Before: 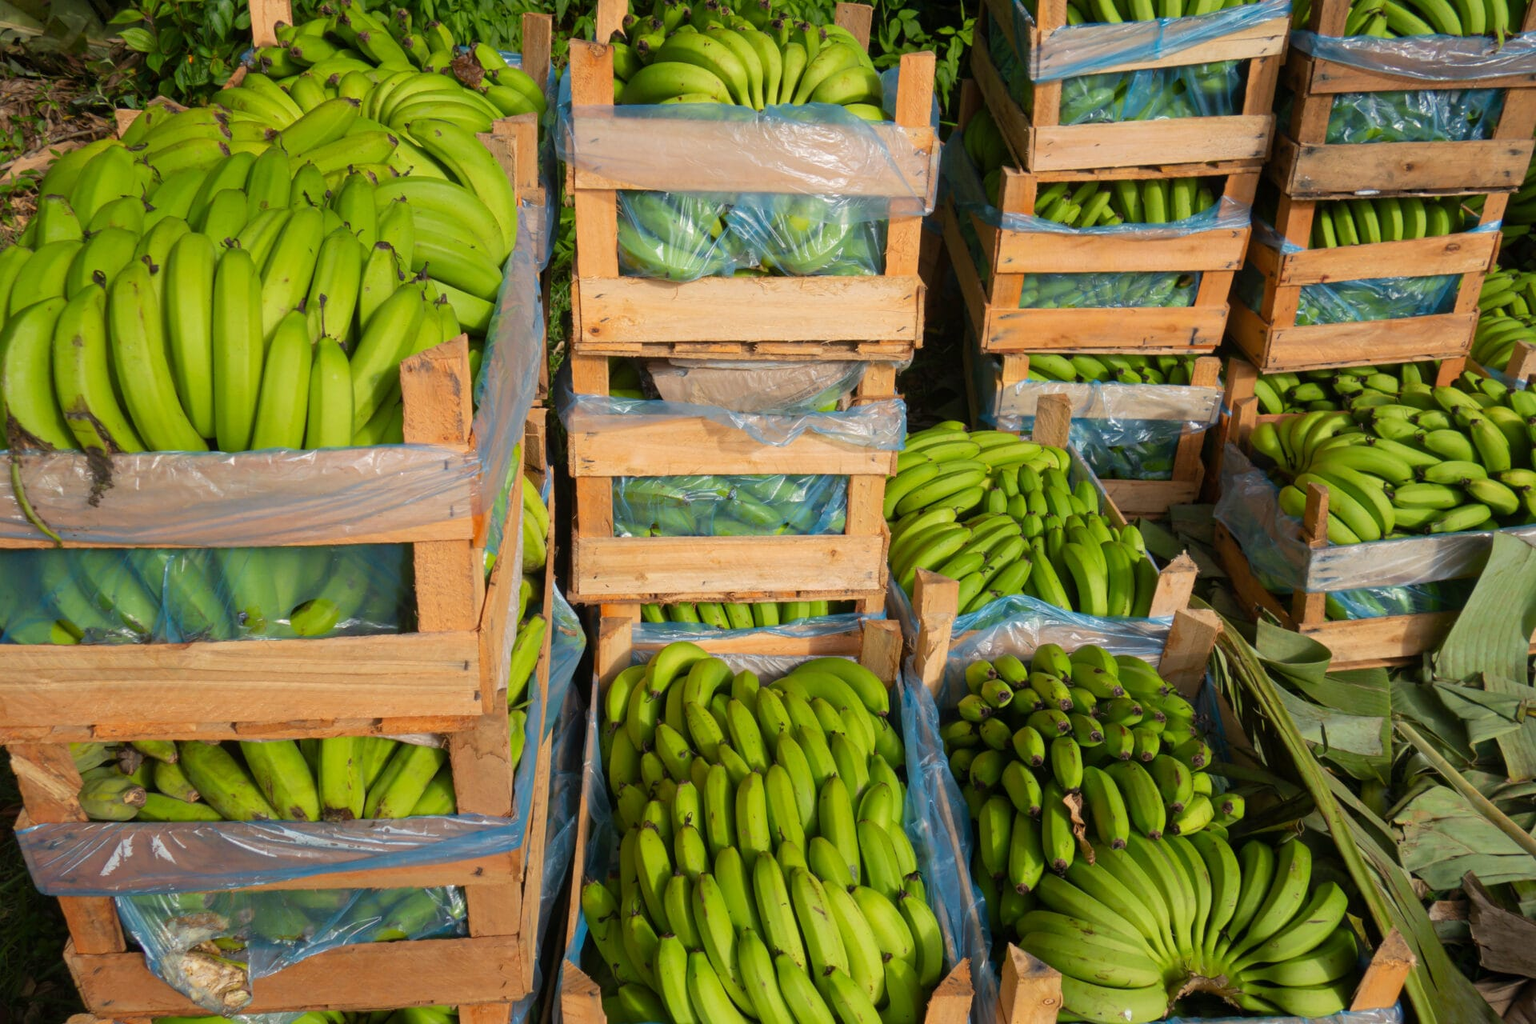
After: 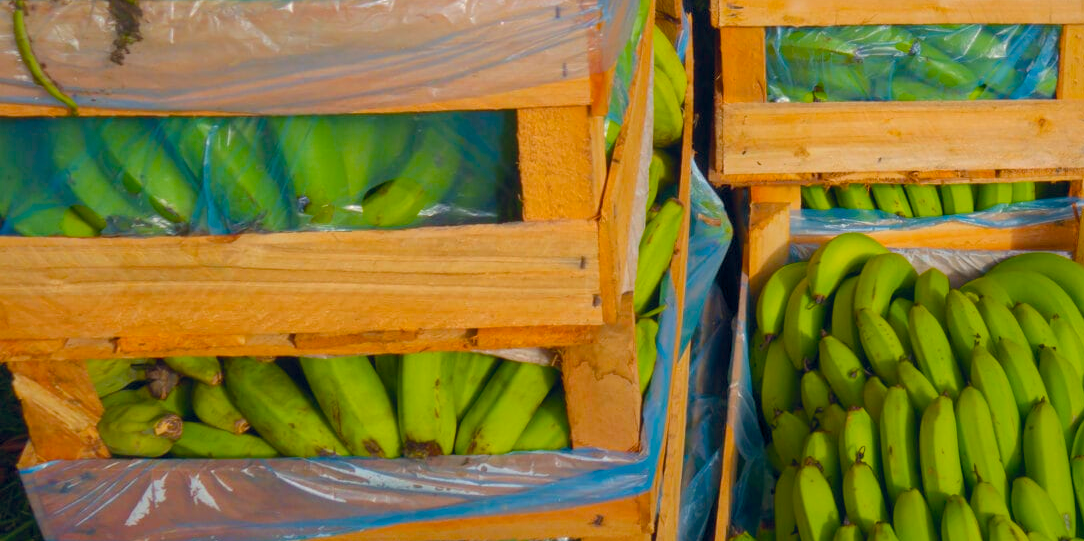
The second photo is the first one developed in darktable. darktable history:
color balance rgb: global offset › chroma 0.067%, global offset › hue 253.13°, perceptual saturation grading › global saturation 20%, perceptual saturation grading › highlights 1.625%, perceptual saturation grading › shadows 50.19%, global vibrance 20%
shadows and highlights: shadows 39.71, highlights -60.11
crop: top 44.467%, right 43.529%, bottom 13.193%
